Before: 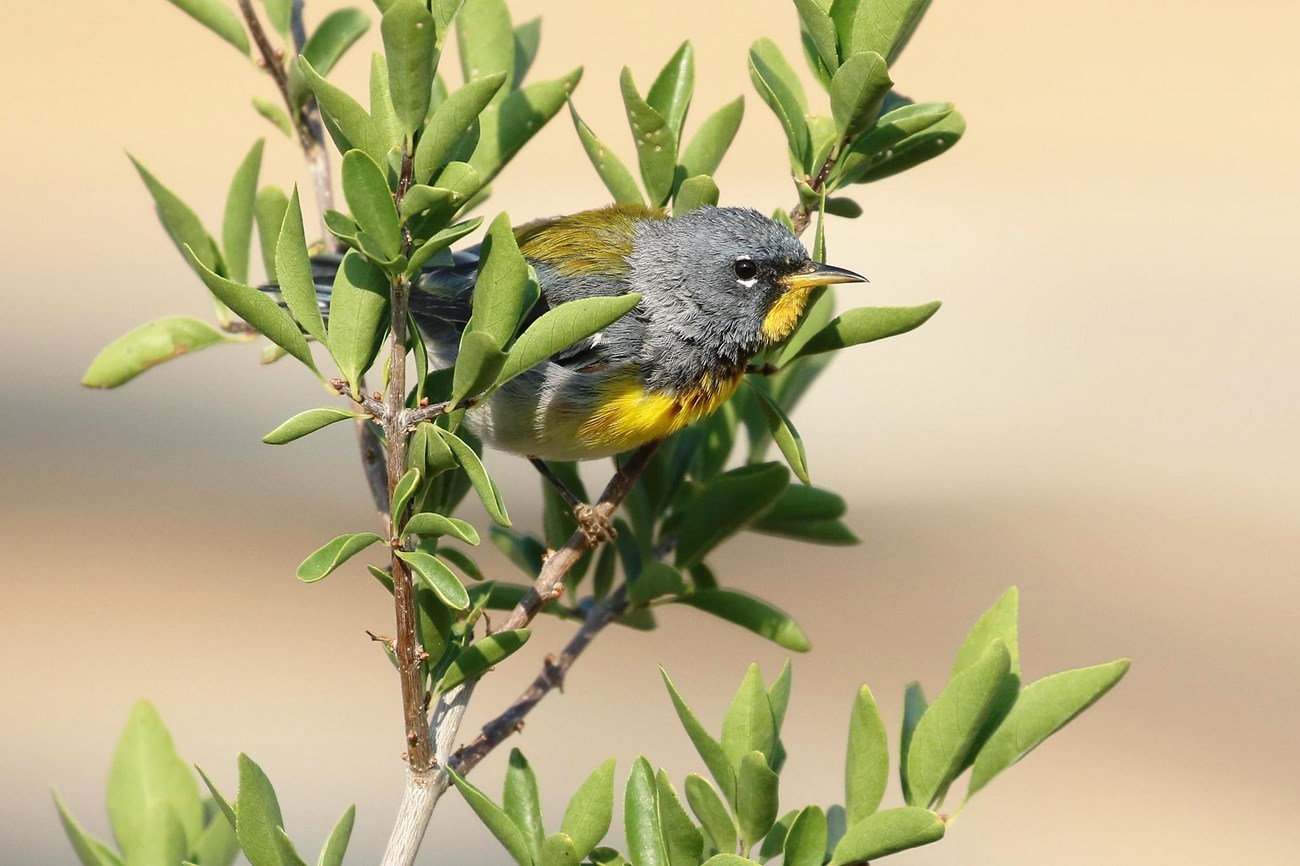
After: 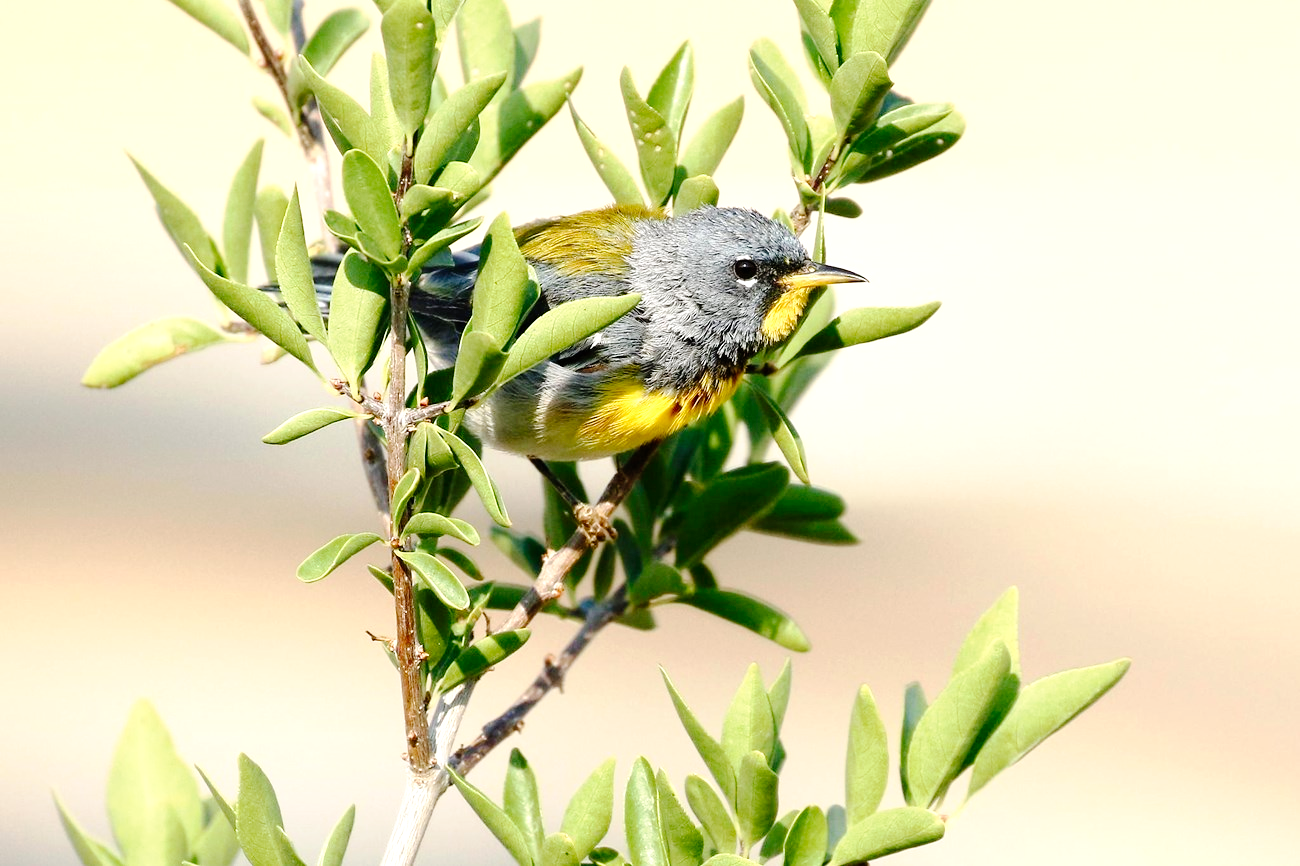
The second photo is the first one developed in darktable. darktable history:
tone curve: curves: ch0 [(0, 0) (0.003, 0) (0.011, 0.001) (0.025, 0.003) (0.044, 0.005) (0.069, 0.012) (0.1, 0.023) (0.136, 0.039) (0.177, 0.088) (0.224, 0.15) (0.277, 0.24) (0.335, 0.337) (0.399, 0.437) (0.468, 0.535) (0.543, 0.629) (0.623, 0.71) (0.709, 0.782) (0.801, 0.856) (0.898, 0.94) (1, 1)], preserve colors none
exposure: exposure 0.559 EV, compensate highlight preservation false
